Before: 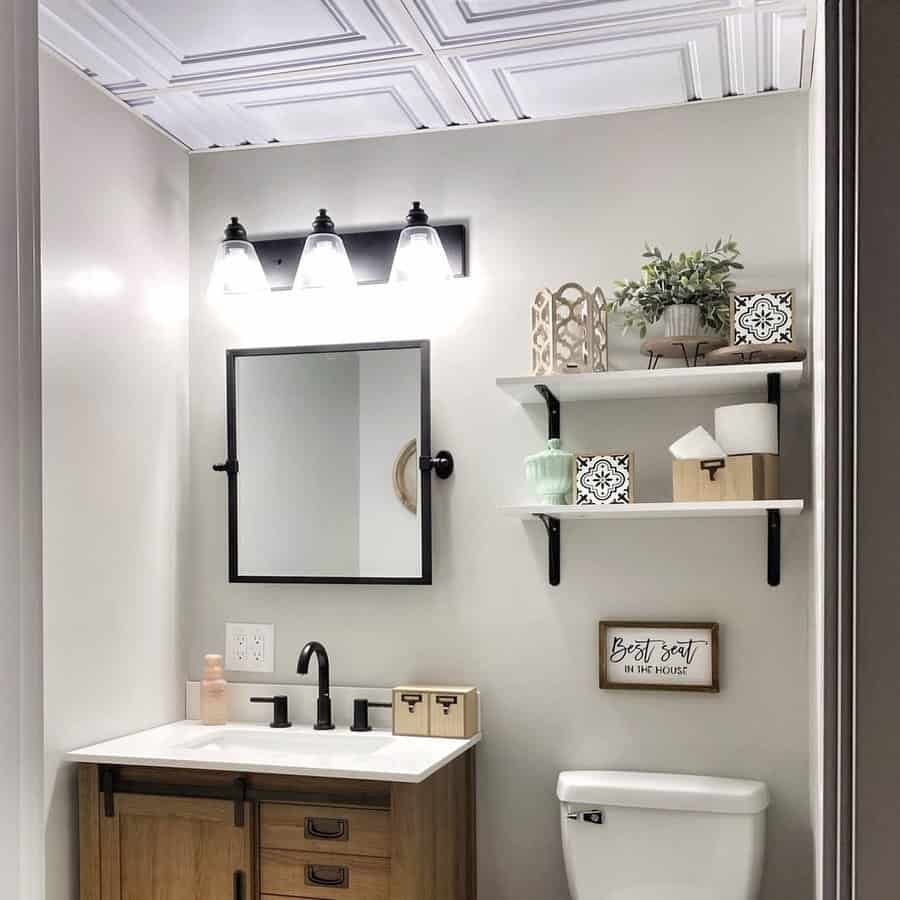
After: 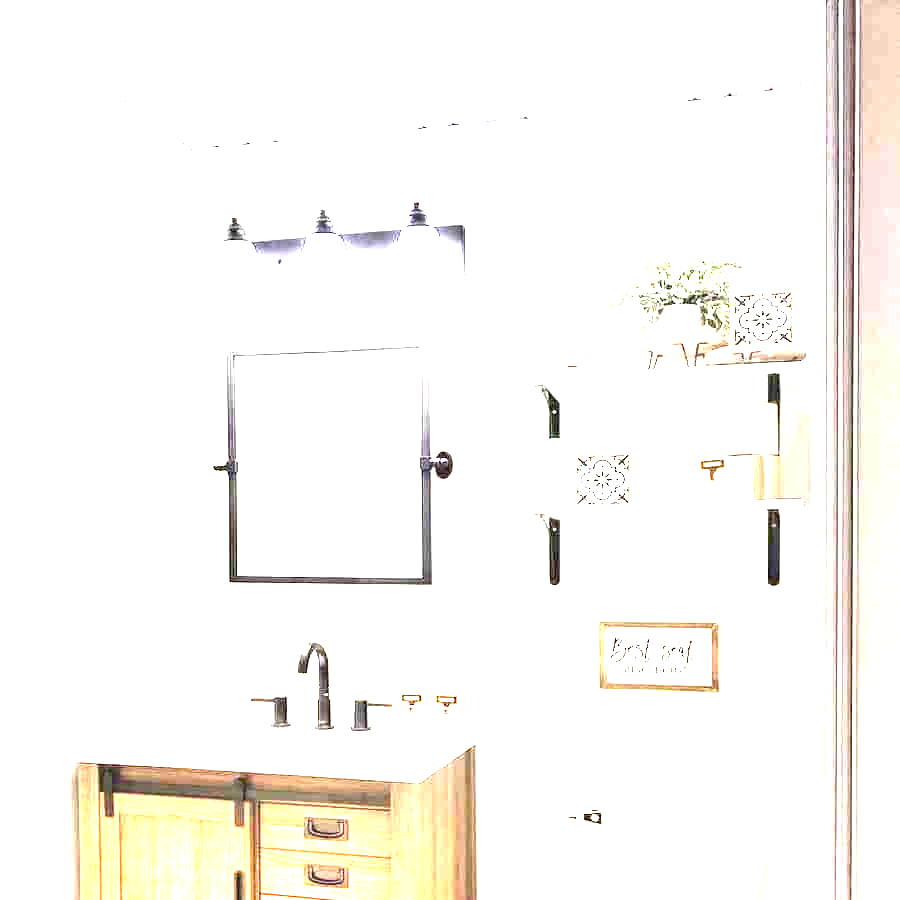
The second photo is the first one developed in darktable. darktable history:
exposure: black level correction 0, exposure 4.061 EV, compensate highlight preservation false
